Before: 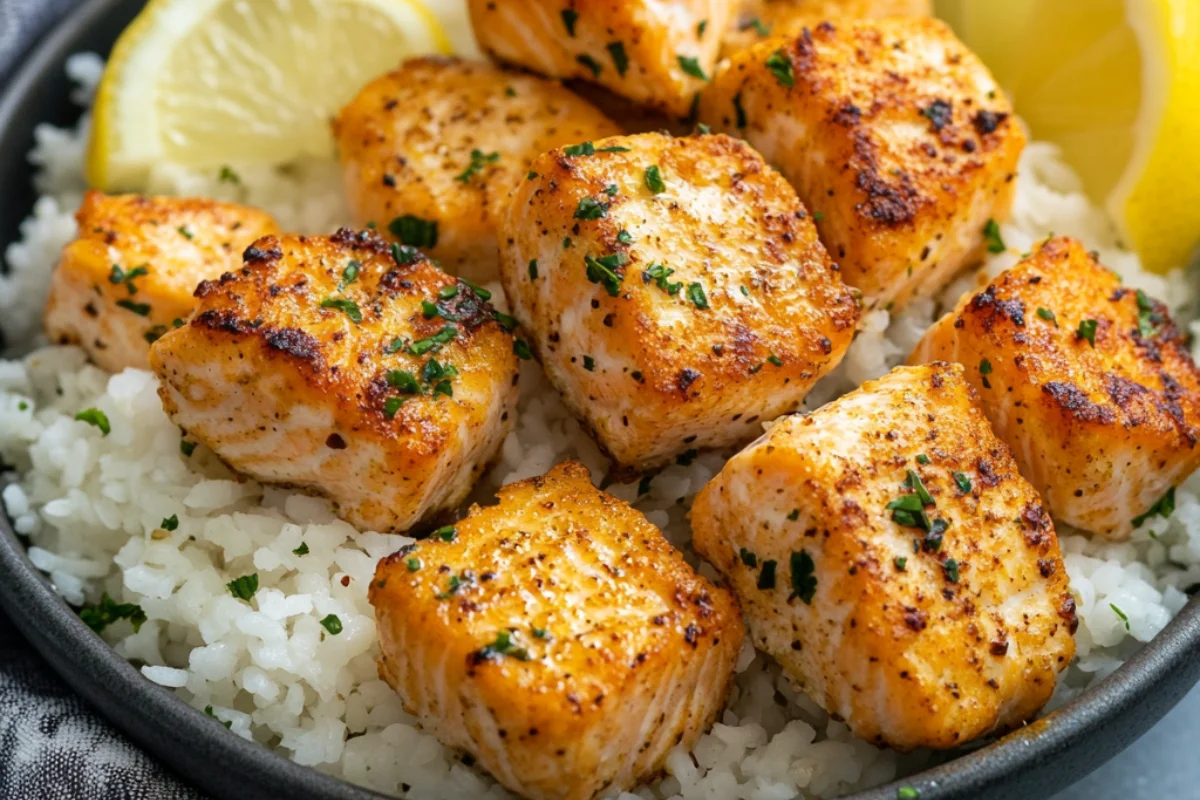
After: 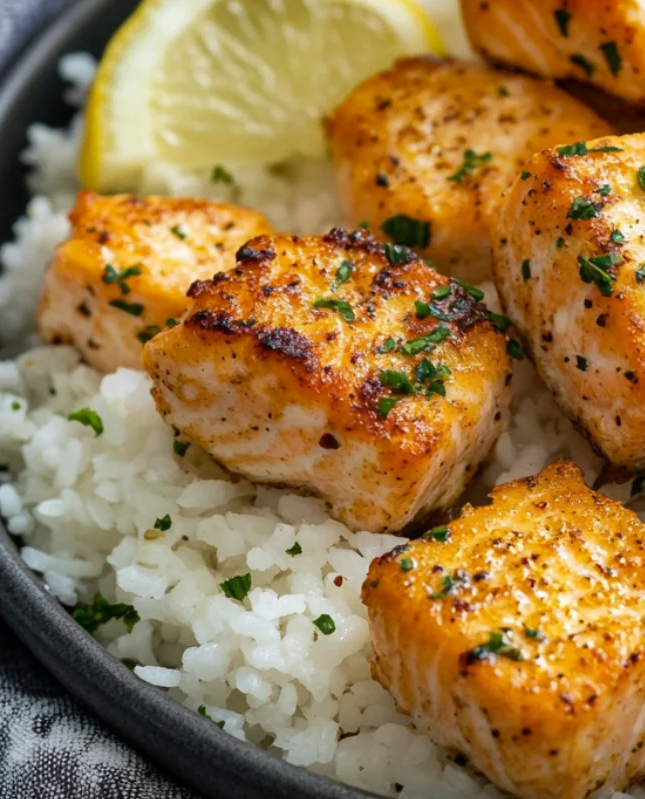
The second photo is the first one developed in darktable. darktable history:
shadows and highlights: shadows 24.5, highlights -78.15, soften with gaussian
crop: left 0.587%, right 45.588%, bottom 0.086%
